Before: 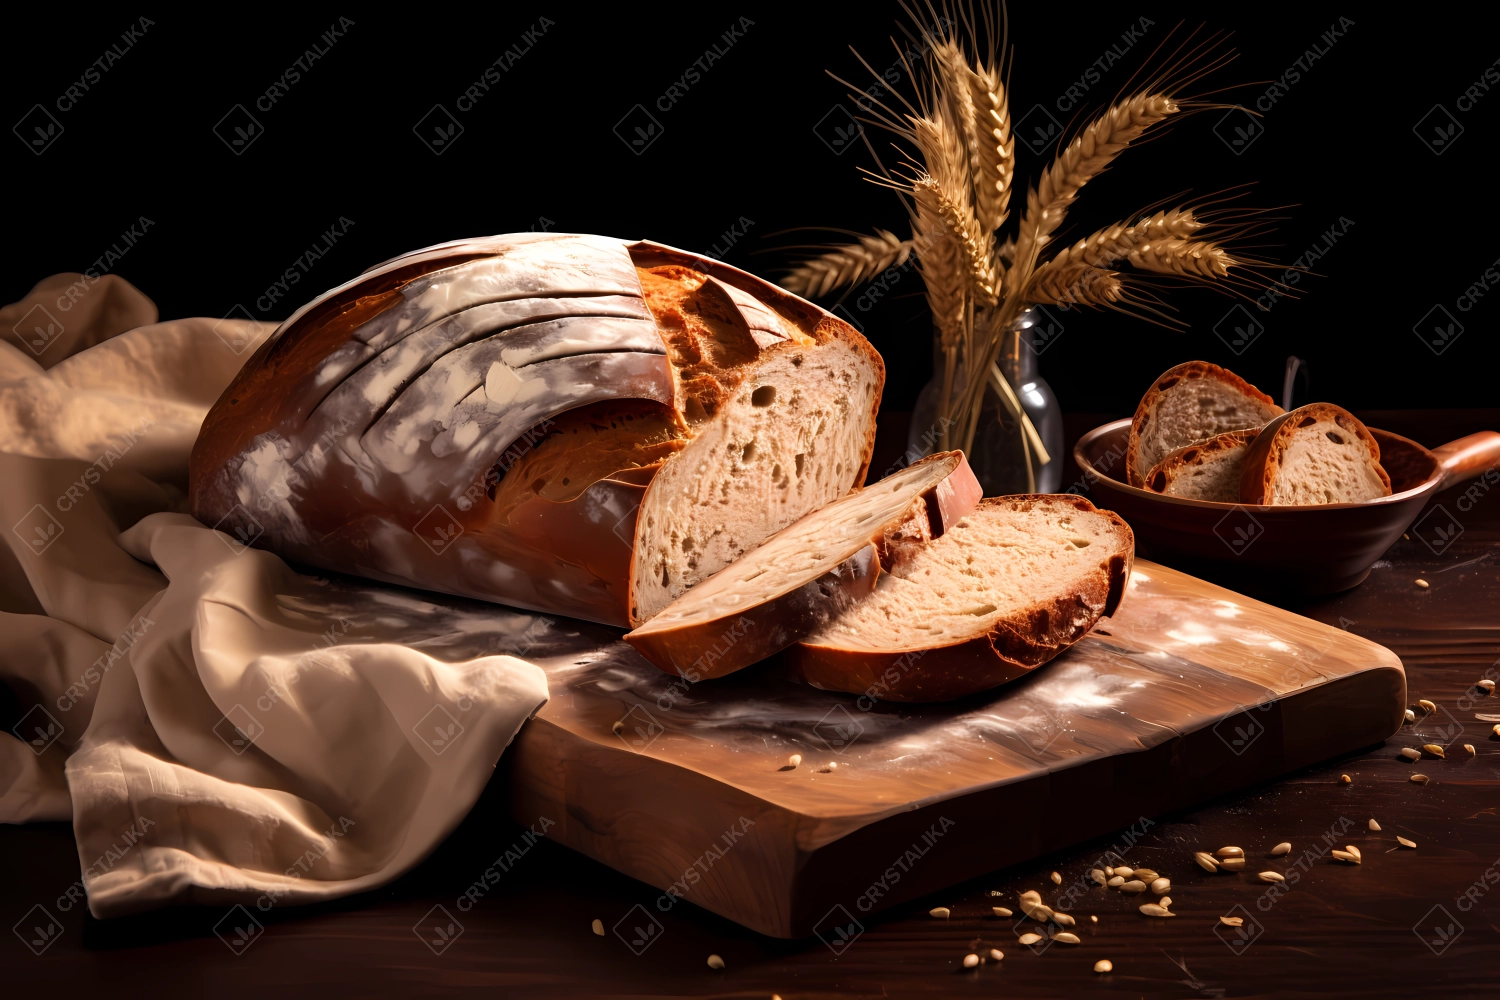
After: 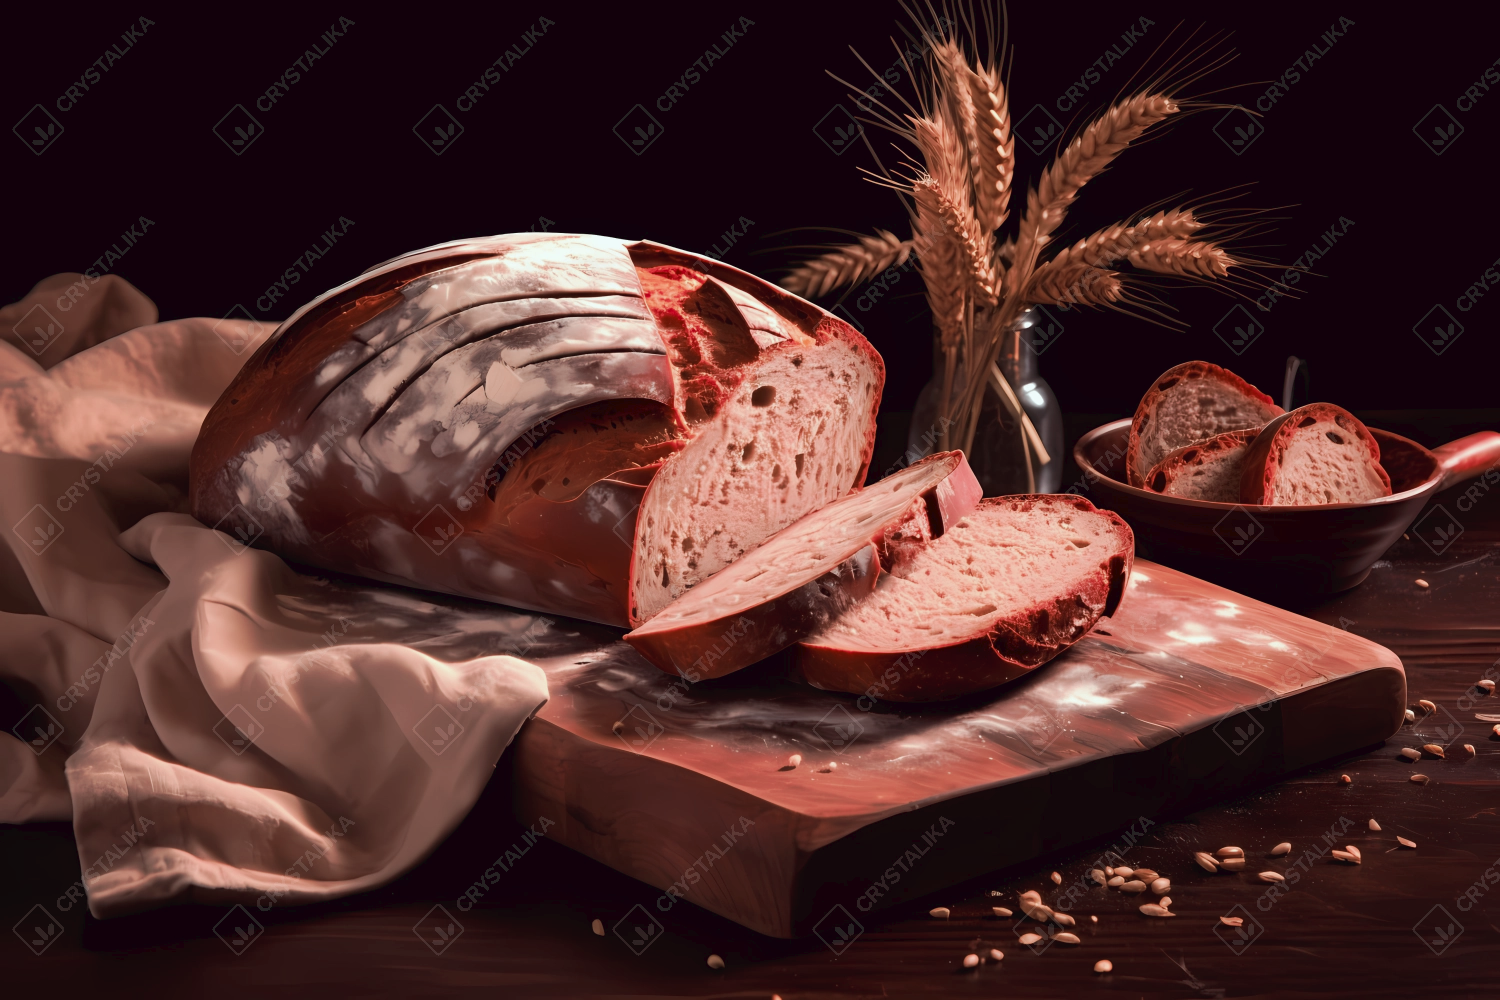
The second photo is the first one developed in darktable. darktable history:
tone curve: curves: ch0 [(0, 0) (0.003, 0.027) (0.011, 0.03) (0.025, 0.04) (0.044, 0.063) (0.069, 0.093) (0.1, 0.125) (0.136, 0.153) (0.177, 0.191) (0.224, 0.232) (0.277, 0.279) (0.335, 0.333) (0.399, 0.39) (0.468, 0.457) (0.543, 0.535) (0.623, 0.611) (0.709, 0.683) (0.801, 0.758) (0.898, 0.853) (1, 1)], preserve colors none
color look up table: target L [95.31, 94.37, 96.12, 92.56, 93.38, 91.69, 86.13, 83.46, 74.87, 75.08, 71.48, 67.97, 67.19, 60.63, 51.15, 10.96, 201.03, 89.2, 83.57, 73.16, 71.61, 62.44, 57.94, 53.06, 45.61, 49.26, 45.92, 32.11, 10.22, 75.93, 68.17, 64.83, 46.93, 40.94, 48.23, 52.36, 50.31, 29.21, 29.02, 26.54, 26.3, 15.14, 6.209, 91.94, 77.15, 68.69, 55.99, 46.69, 35.18], target a [-2.697, -21.77, -6.302, 1.445, -11.38, -30.94, -57.31, -69.74, -50.3, -52.78, 12.9, -5.315, -14.58, -14.36, -35.48, -12.11, 0, 9.793, 20.73, 36.86, 25.75, 58.32, 68.73, 72.28, 73.14, 37.8, 17.32, 55.39, 32.53, -6.464, 49.91, 56.89, 75.05, 68.36, 23.27, -1.334, 11.03, 56.83, 55.73, 25.87, 6.573, 1.161, 29.07, -47.78, -36.91, -6.118, -15.2, -29.03, -5.705], target b [37.91, 8.595, 93.7, 81.99, 92.33, 88.31, 40, 71.94, 2.916, 70.6, 70.89, 39.47, 13.51, 60.24, 26.8, 12.22, -0.001, 4.424, 42.57, 54, 20.53, 17.39, 37.63, 15.92, 36.82, 7.782, 32.96, 45.67, 17.12, -24.35, 0.719, -12.04, 20.43, -4.005, -13.5, -42.1, -47.84, -8.95, 22.35, -3.919, -43.43, -26.08, -50.68, -7.135, -19.56, -9.005, -38.08, -8.569, -2.068], num patches 49
